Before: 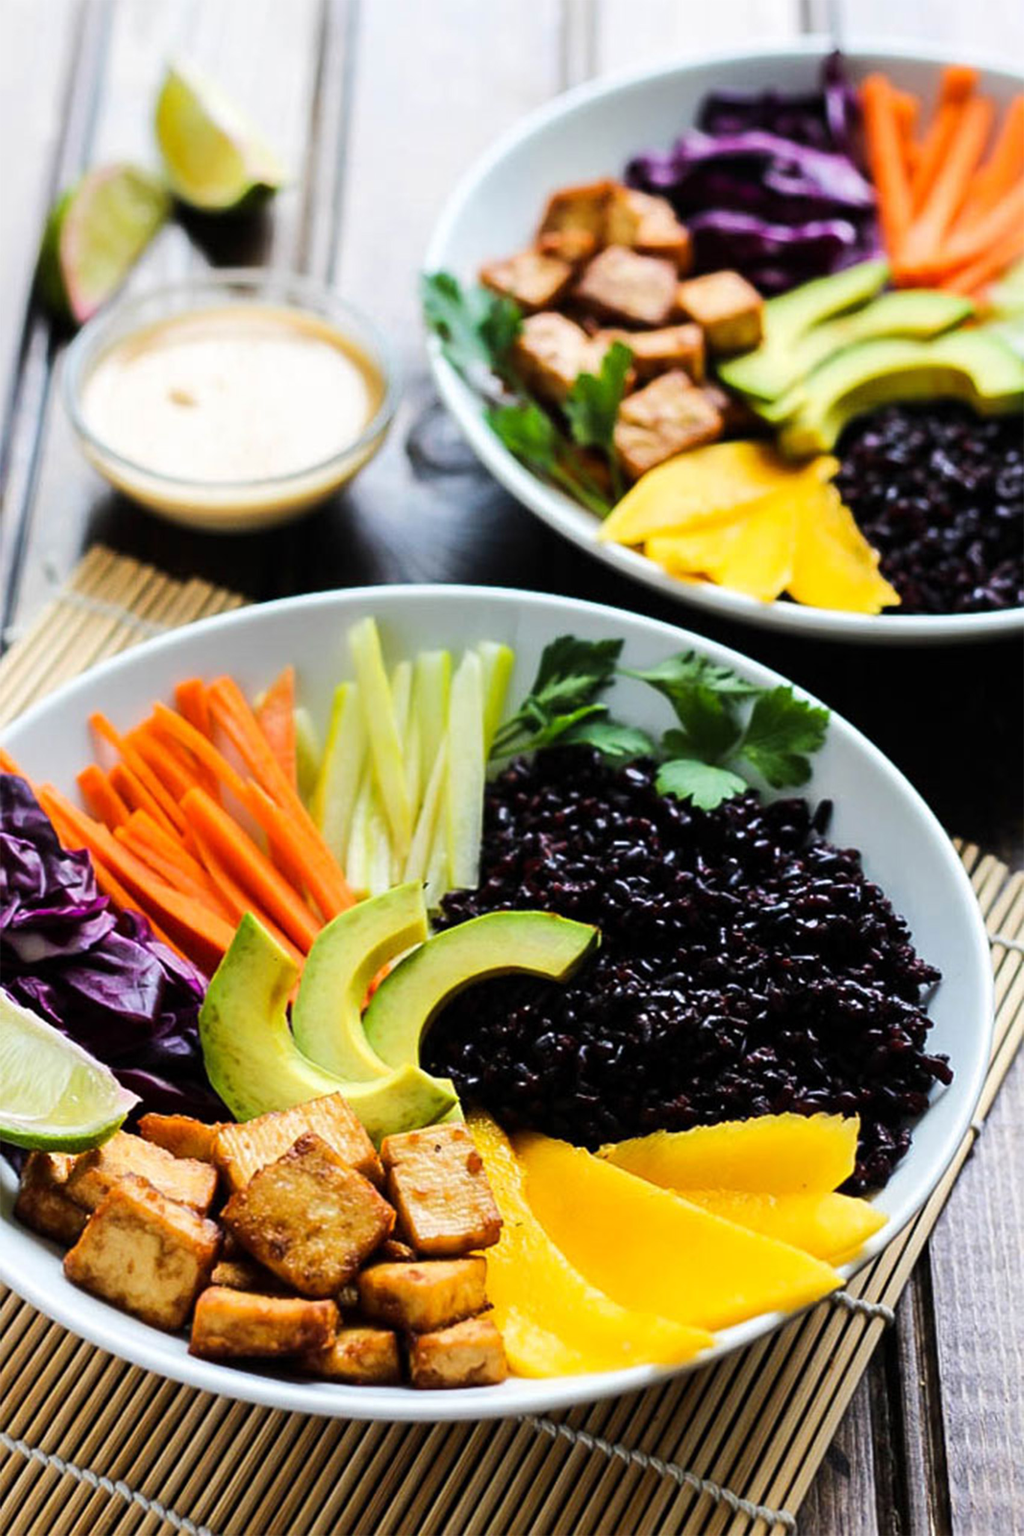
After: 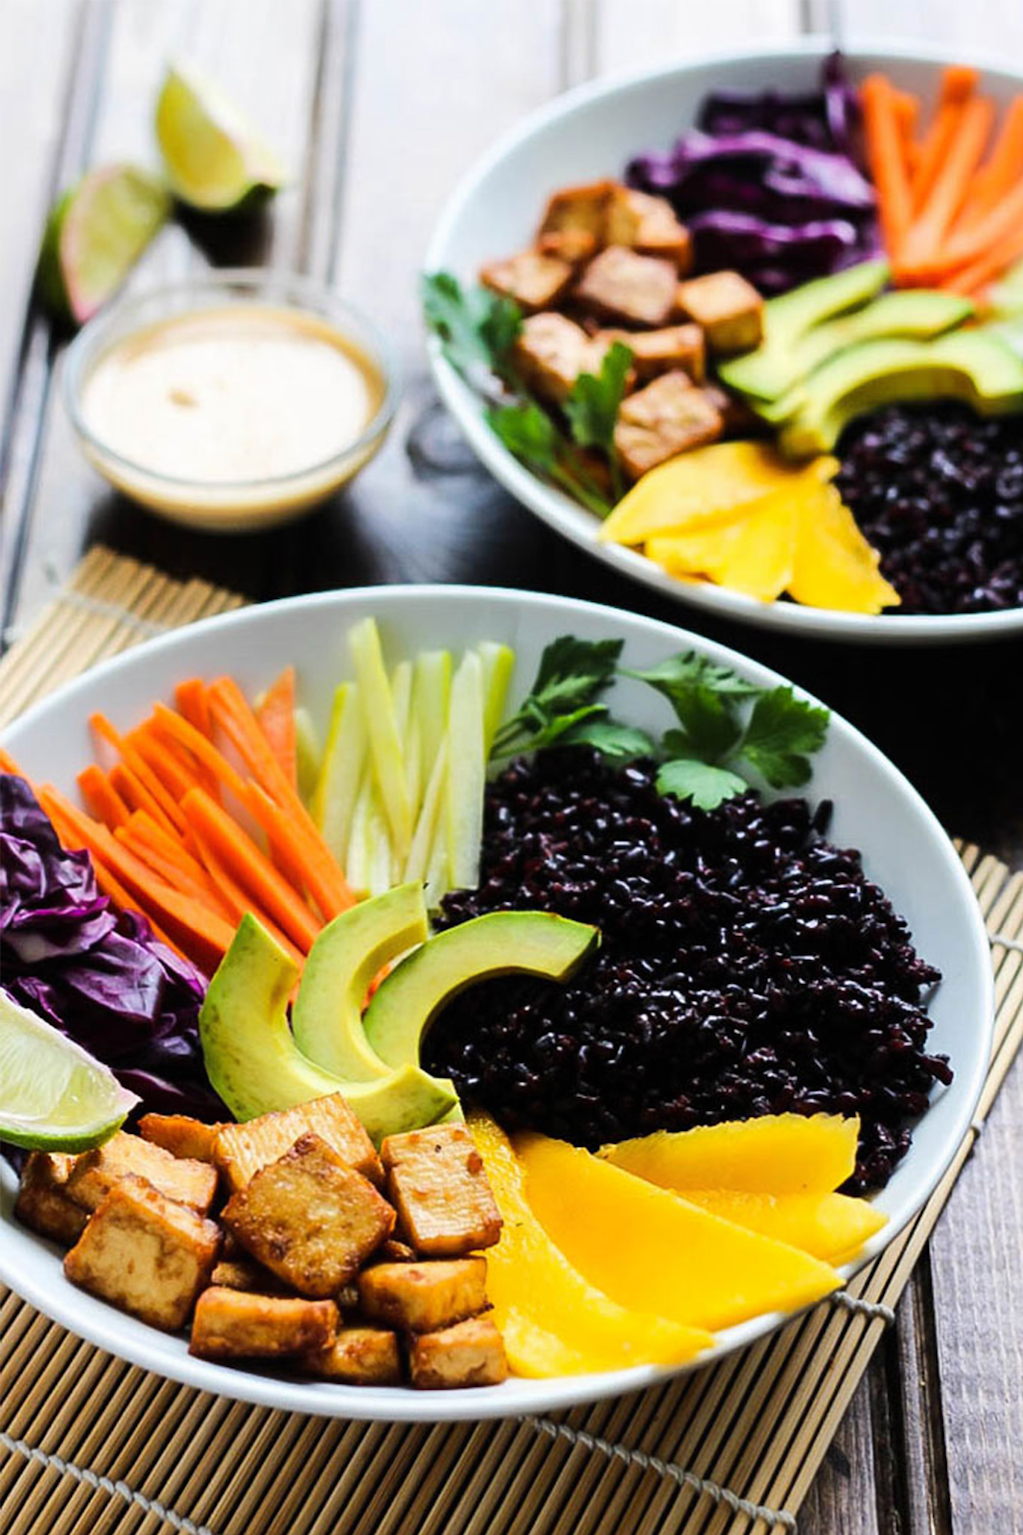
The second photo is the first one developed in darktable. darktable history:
local contrast: mode bilateral grid, contrast 99, coarseness 100, detail 92%, midtone range 0.2
